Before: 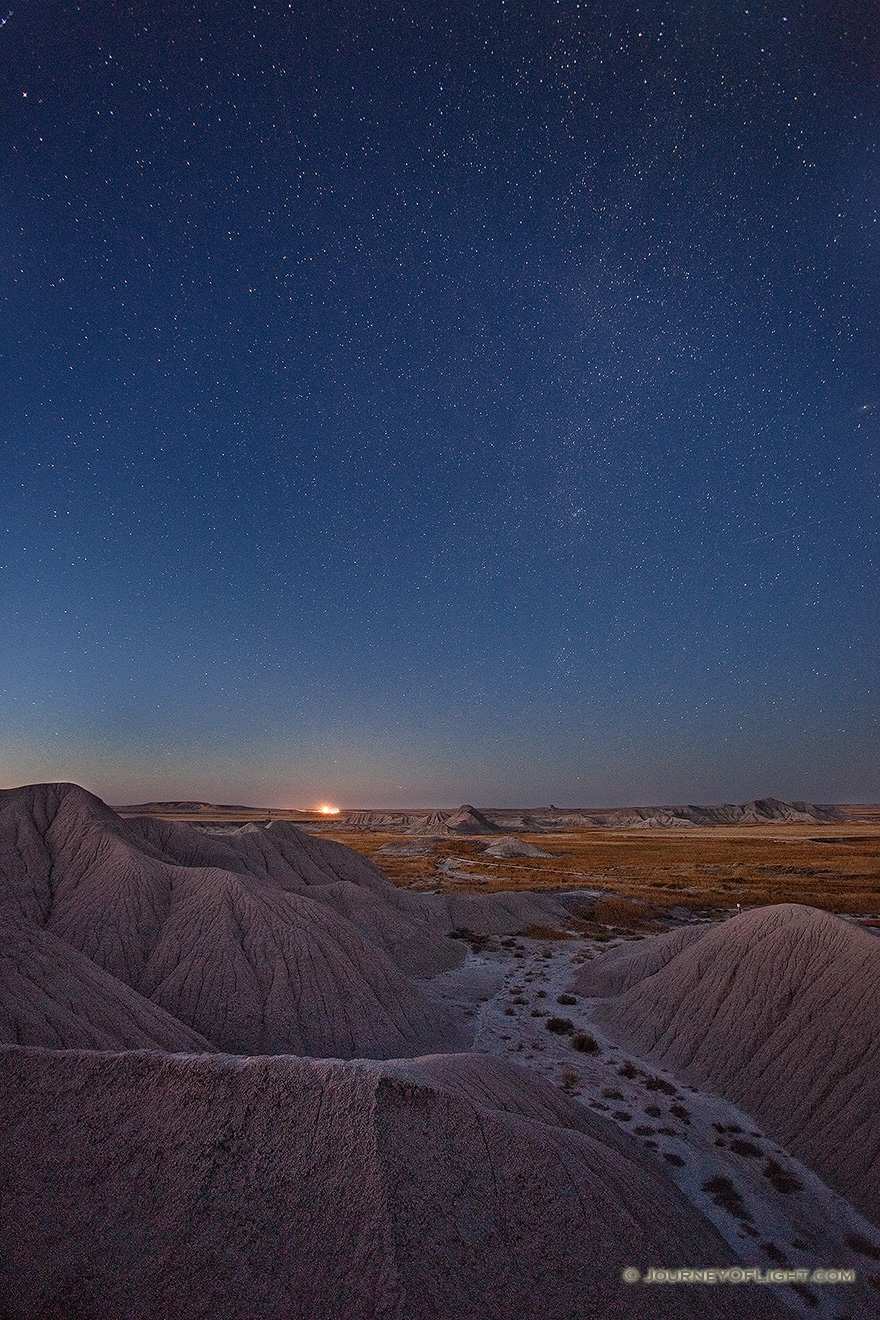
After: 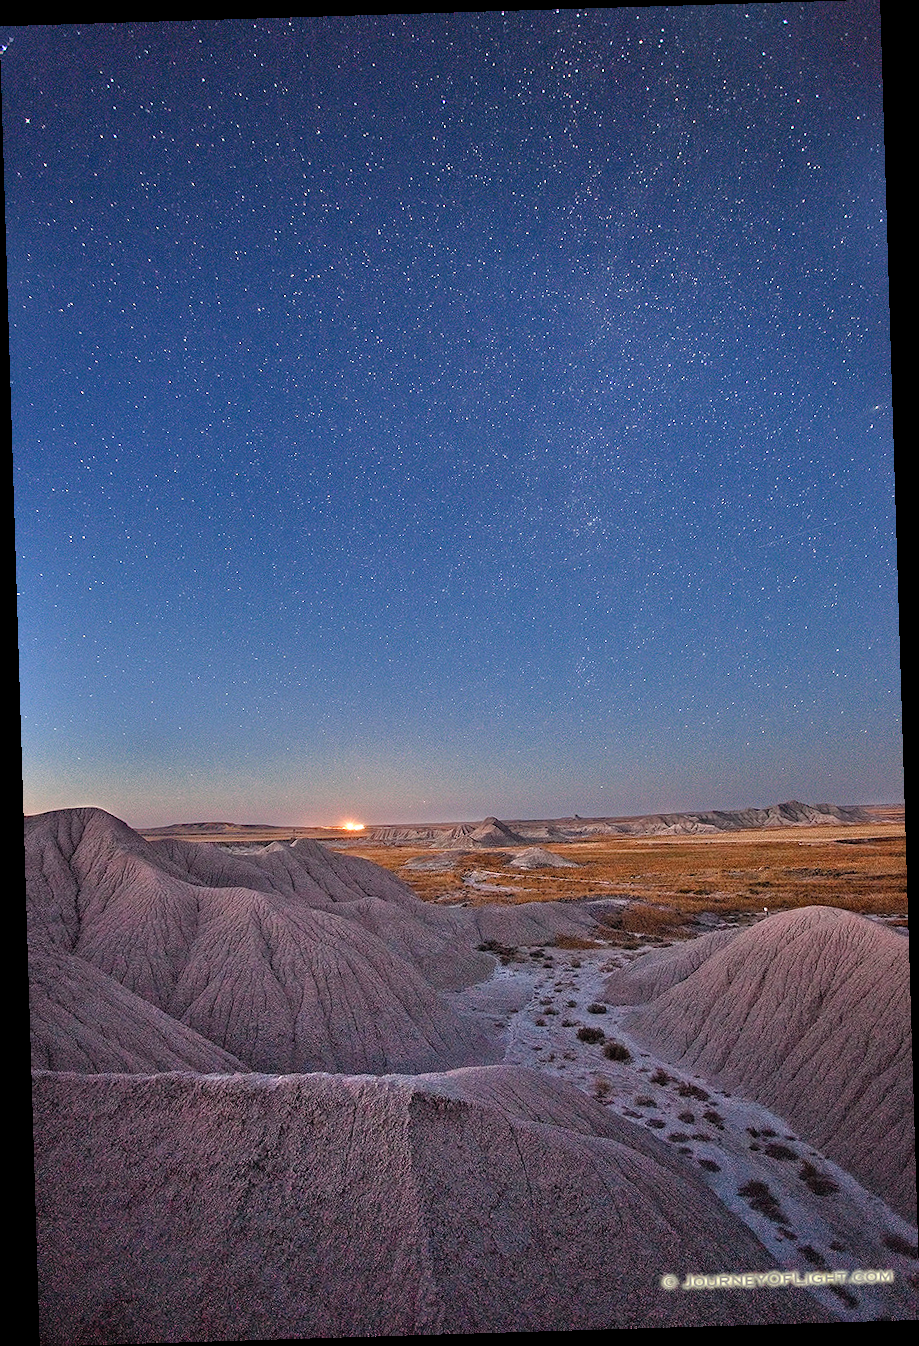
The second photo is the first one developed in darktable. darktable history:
rotate and perspective: rotation -1.75°, automatic cropping off
tone equalizer: -7 EV 0.15 EV, -6 EV 0.6 EV, -5 EV 1.15 EV, -4 EV 1.33 EV, -3 EV 1.15 EV, -2 EV 0.6 EV, -1 EV 0.15 EV, mask exposure compensation -0.5 EV
